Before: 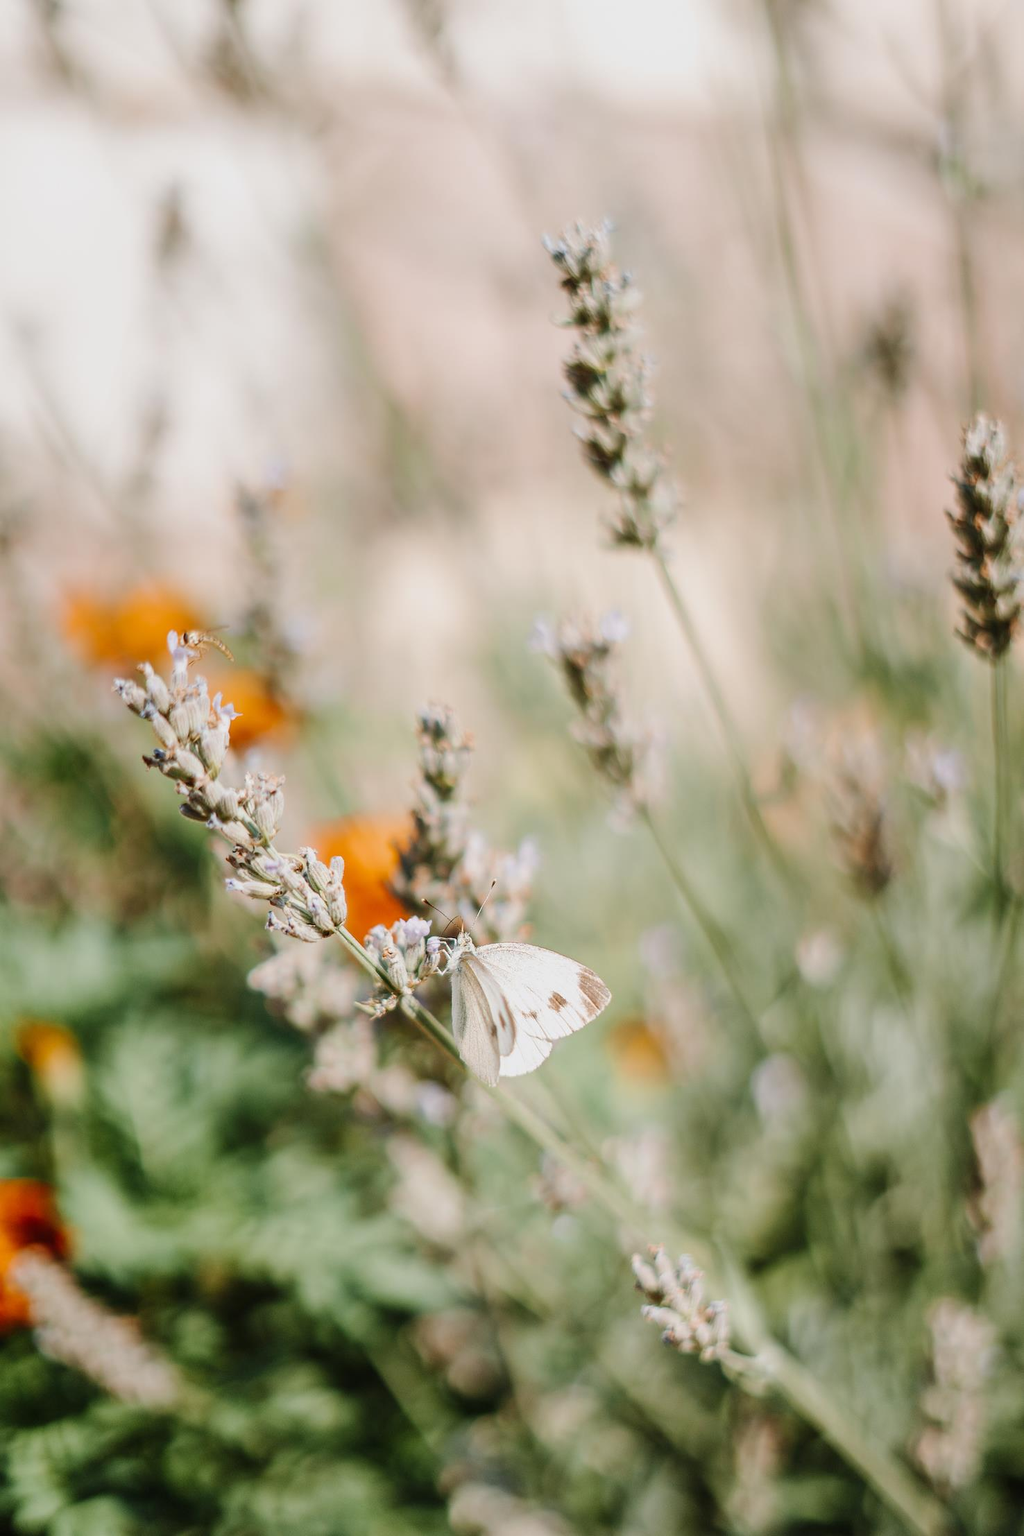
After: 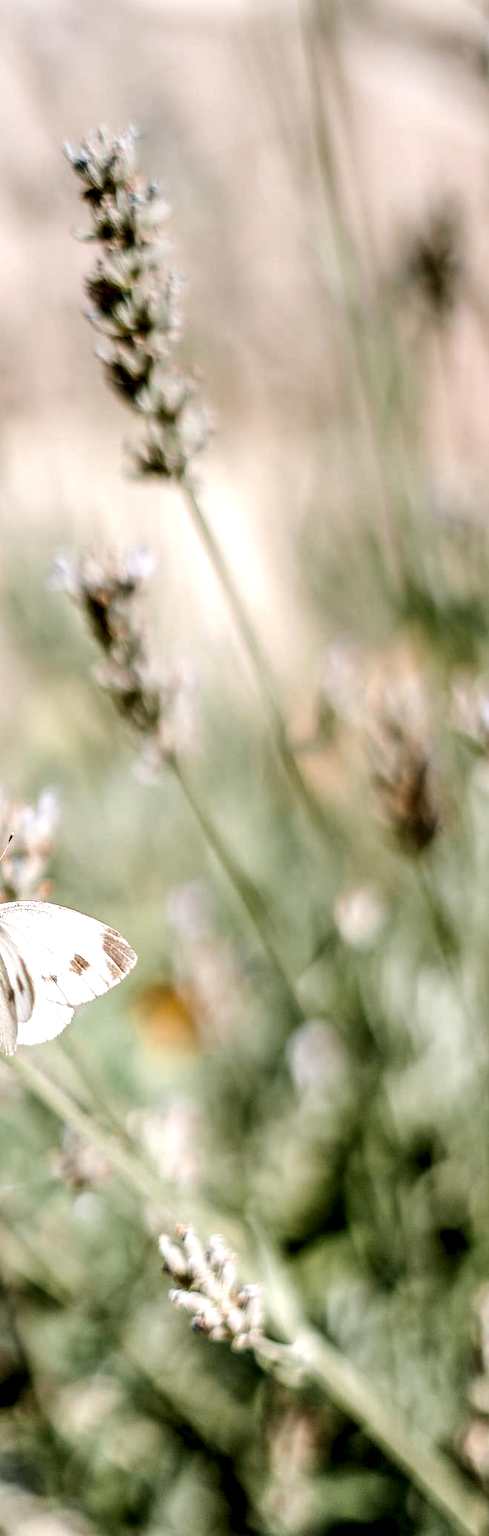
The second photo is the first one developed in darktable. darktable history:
local contrast: highlights 16%, detail 188%
exposure: exposure 0.187 EV, compensate exposure bias true, compensate highlight preservation false
crop: left 47.276%, top 6.657%, right 8.073%
